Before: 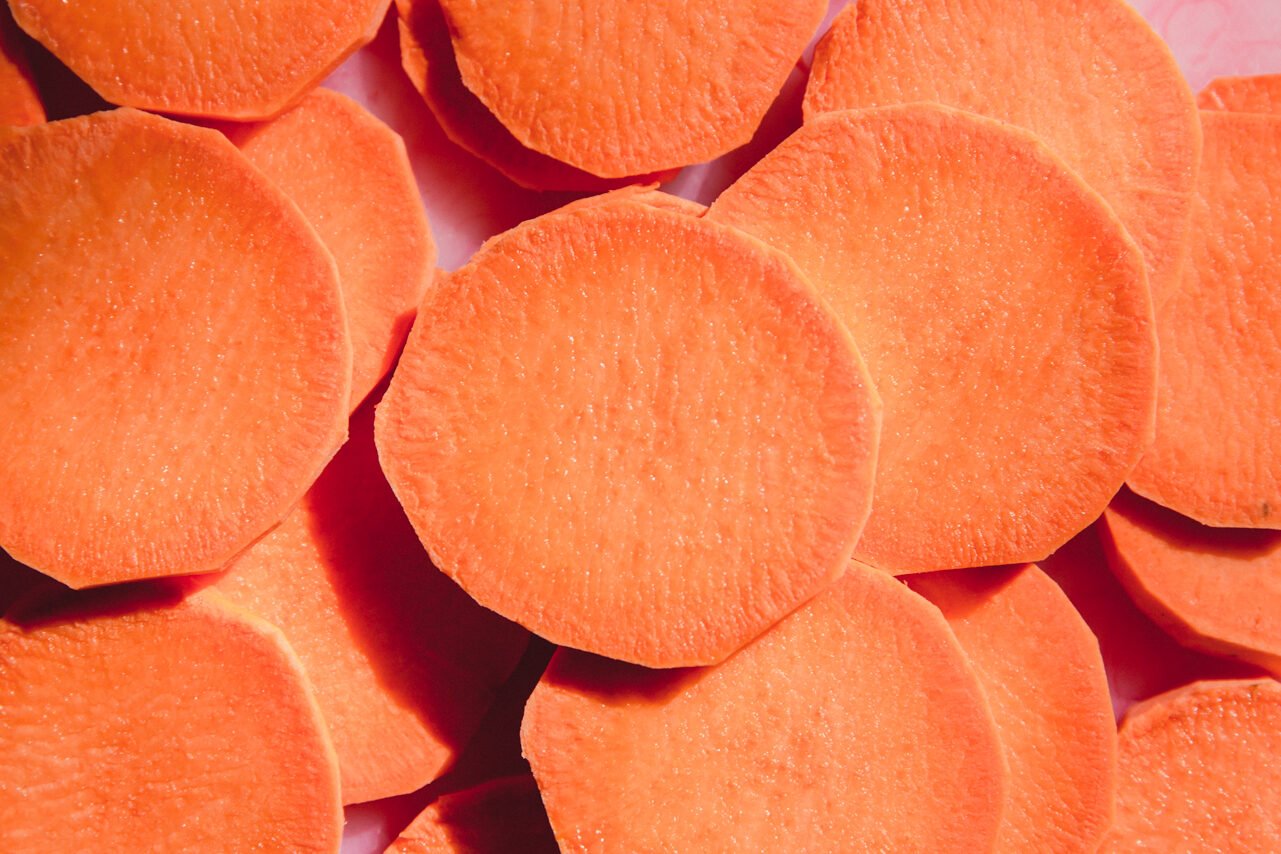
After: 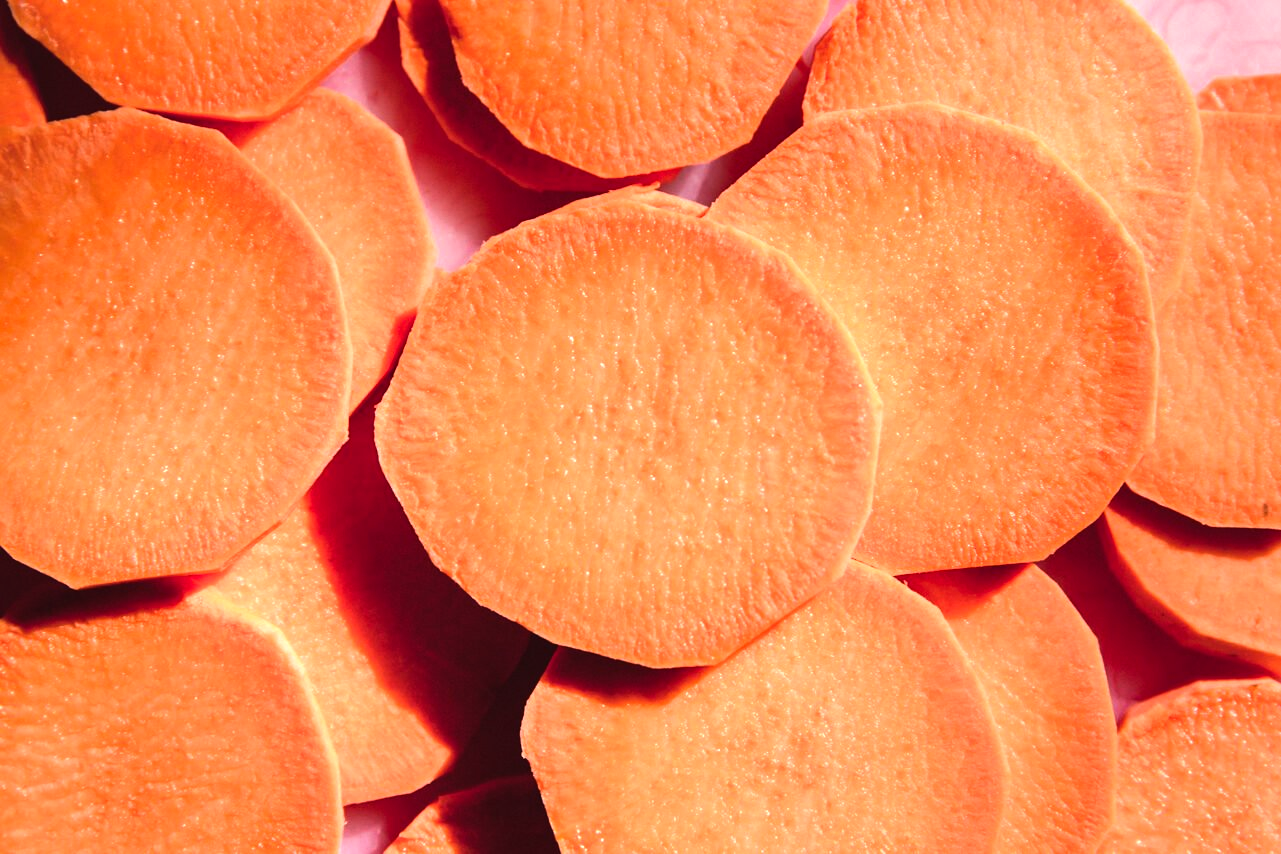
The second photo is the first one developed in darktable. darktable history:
shadows and highlights: shadows 37.82, highlights -26.6, soften with gaussian
tone equalizer: -8 EV -0.757 EV, -7 EV -0.693 EV, -6 EV -0.605 EV, -5 EV -0.421 EV, -3 EV 0.395 EV, -2 EV 0.6 EV, -1 EV 0.683 EV, +0 EV 0.766 EV, edges refinement/feathering 500, mask exposure compensation -1.57 EV, preserve details no
